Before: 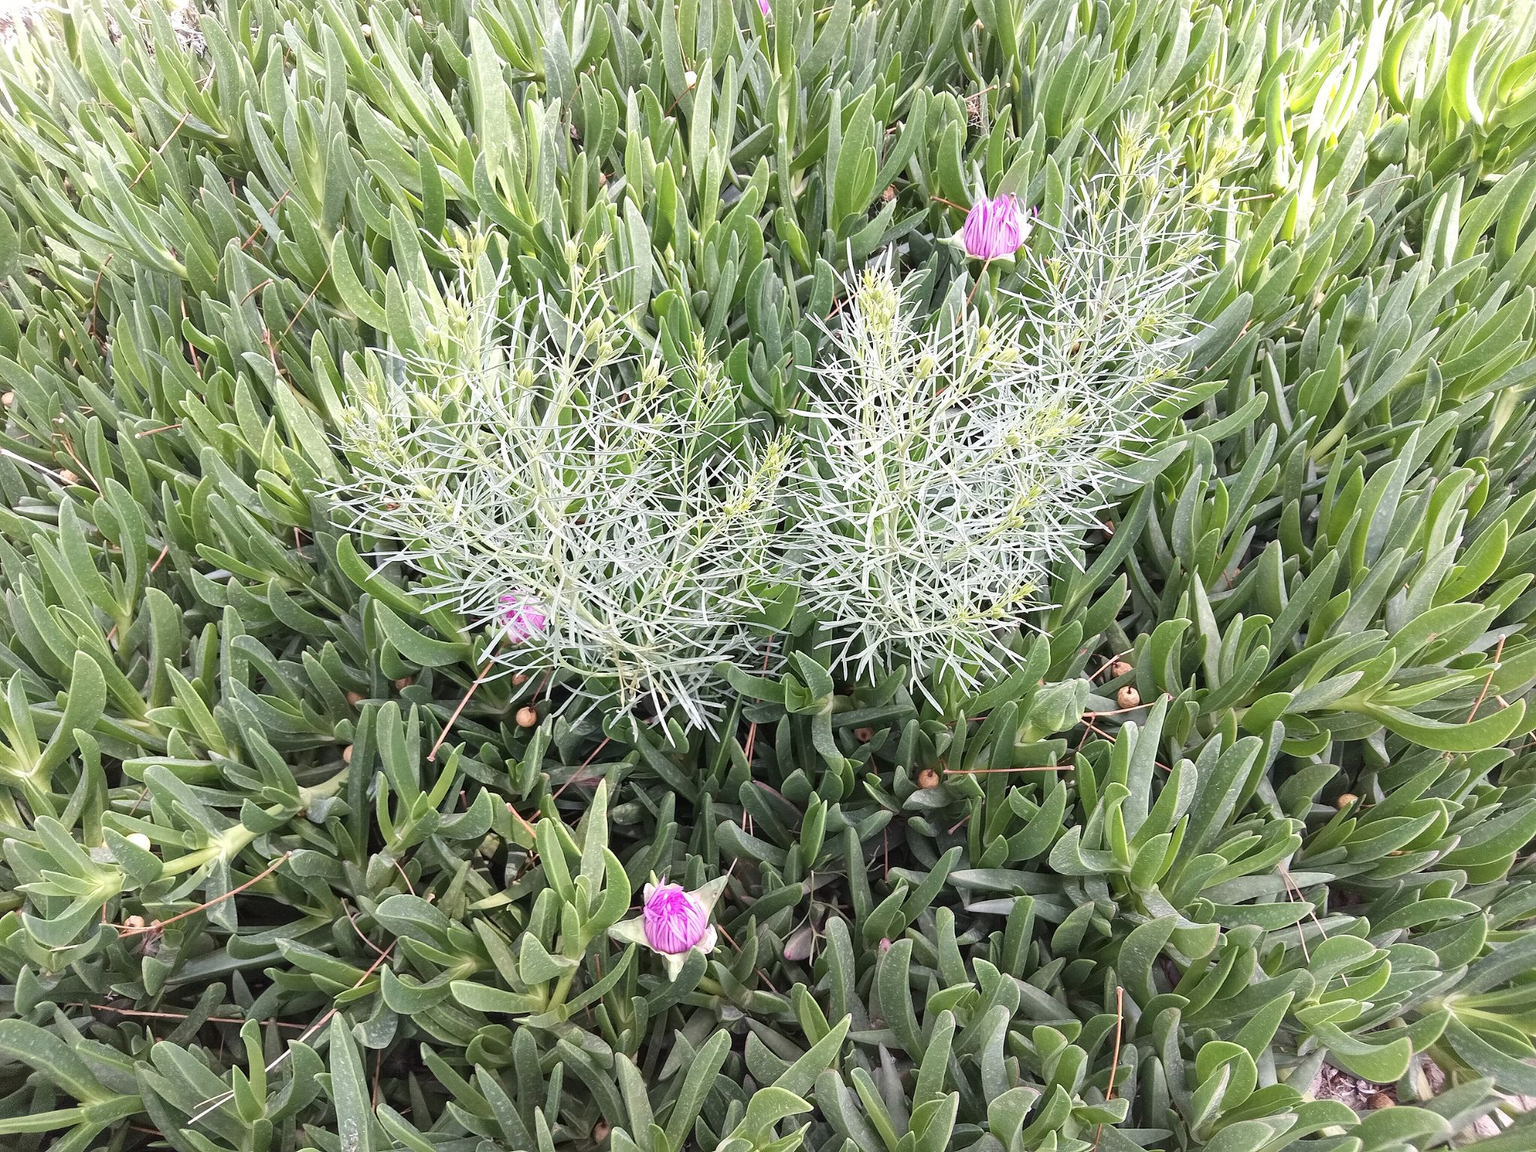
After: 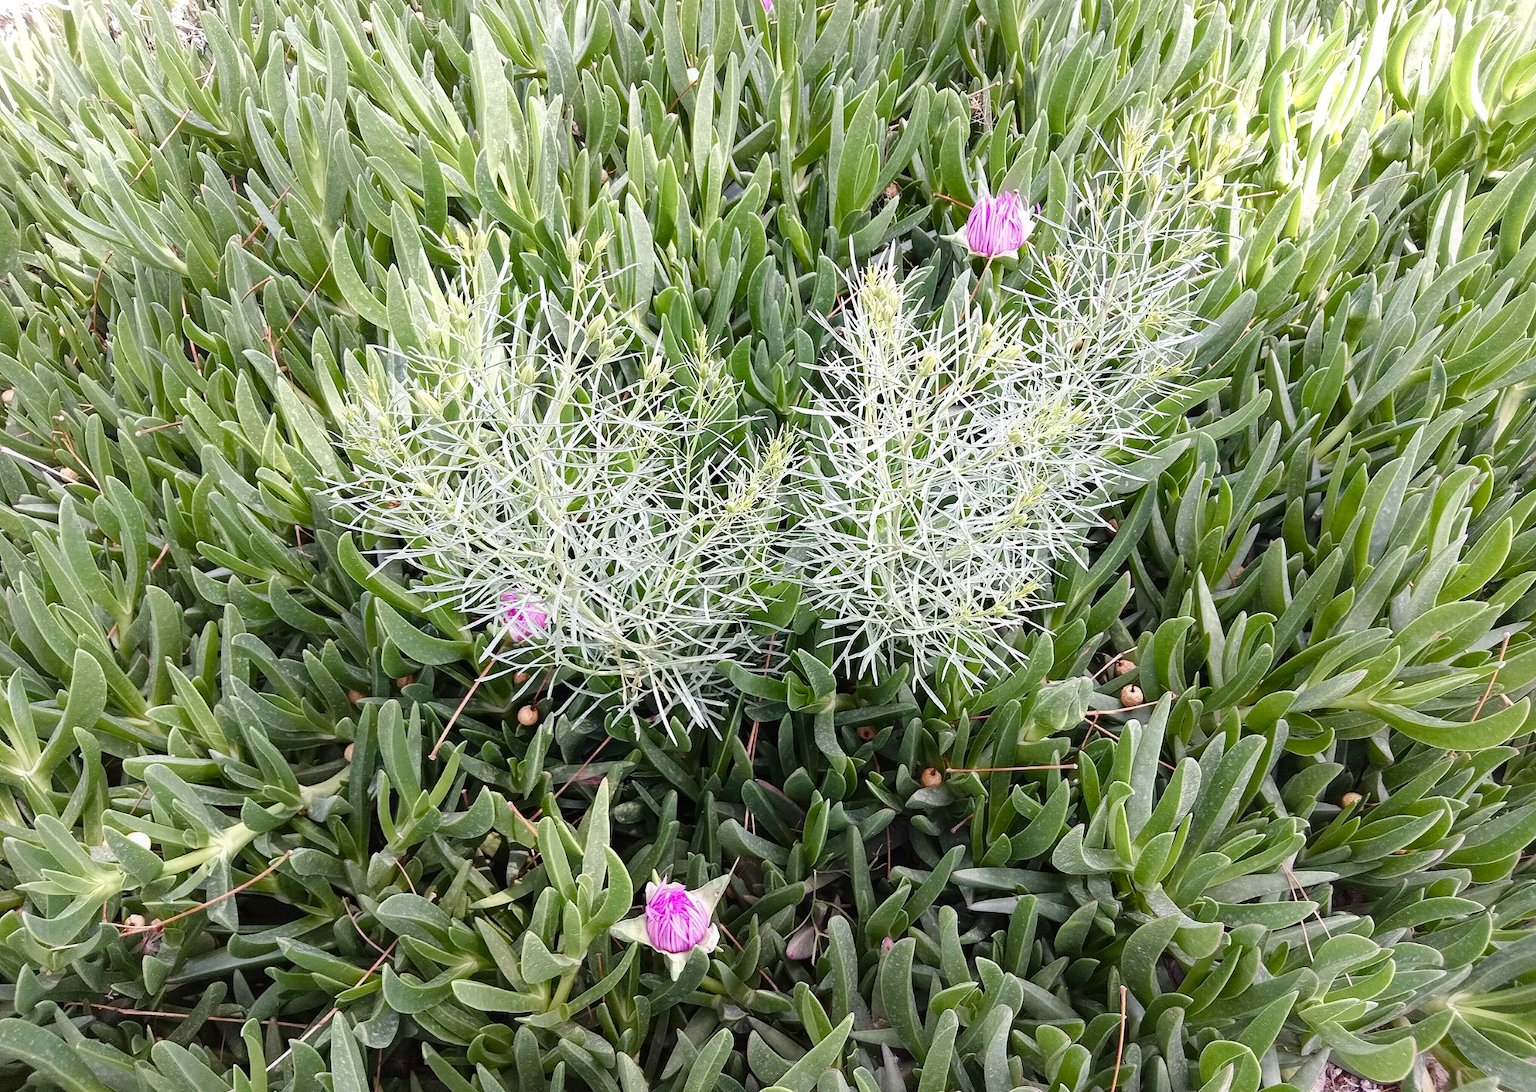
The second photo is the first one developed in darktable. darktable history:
crop: top 0.371%, right 0.26%, bottom 5.078%
exposure: black level correction 0, exposure -0.731 EV, compensate highlight preservation false
tone equalizer: -8 EV -0.789 EV, -7 EV -0.68 EV, -6 EV -0.585 EV, -5 EV -0.414 EV, -3 EV 0.388 EV, -2 EV 0.6 EV, -1 EV 0.696 EV, +0 EV 0.766 EV, mask exposure compensation -0.51 EV
levels: levels [0, 0.492, 0.984]
color balance rgb: perceptual saturation grading › global saturation 20%, perceptual saturation grading › highlights -50.292%, perceptual saturation grading › shadows 30.728%, global vibrance 29.837%
